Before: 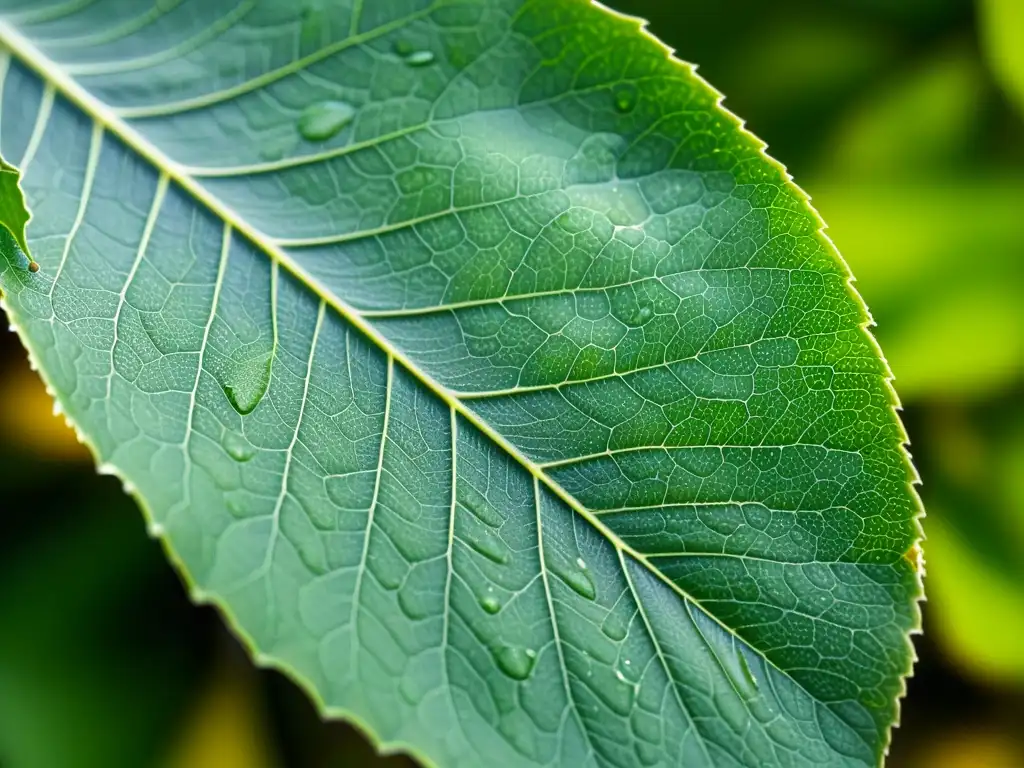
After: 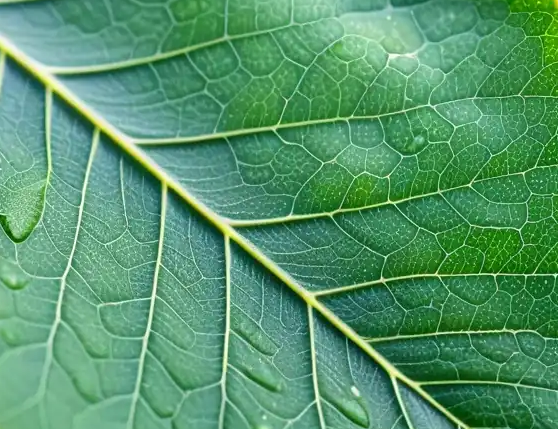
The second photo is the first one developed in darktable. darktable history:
crop and rotate: left 22.161%, top 22.451%, right 23.262%, bottom 21.617%
exposure: compensate exposure bias true, compensate highlight preservation false
